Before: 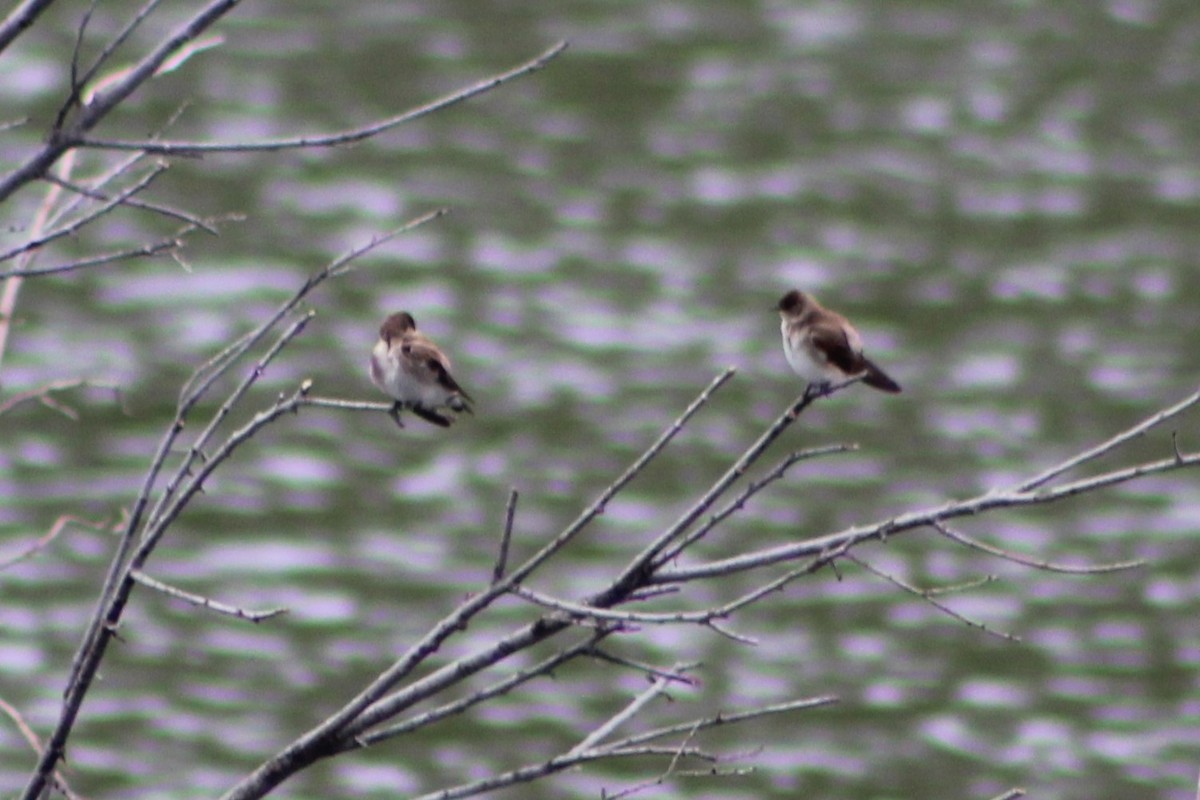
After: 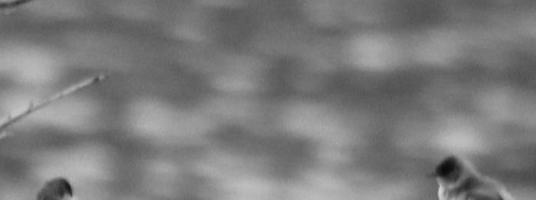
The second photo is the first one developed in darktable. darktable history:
monochrome: on, module defaults
color balance rgb: perceptual saturation grading › global saturation 20%, perceptual saturation grading › highlights -25%, perceptual saturation grading › shadows 50%
color correction: saturation 1.11
crop: left 28.64%, top 16.832%, right 26.637%, bottom 58.055%
